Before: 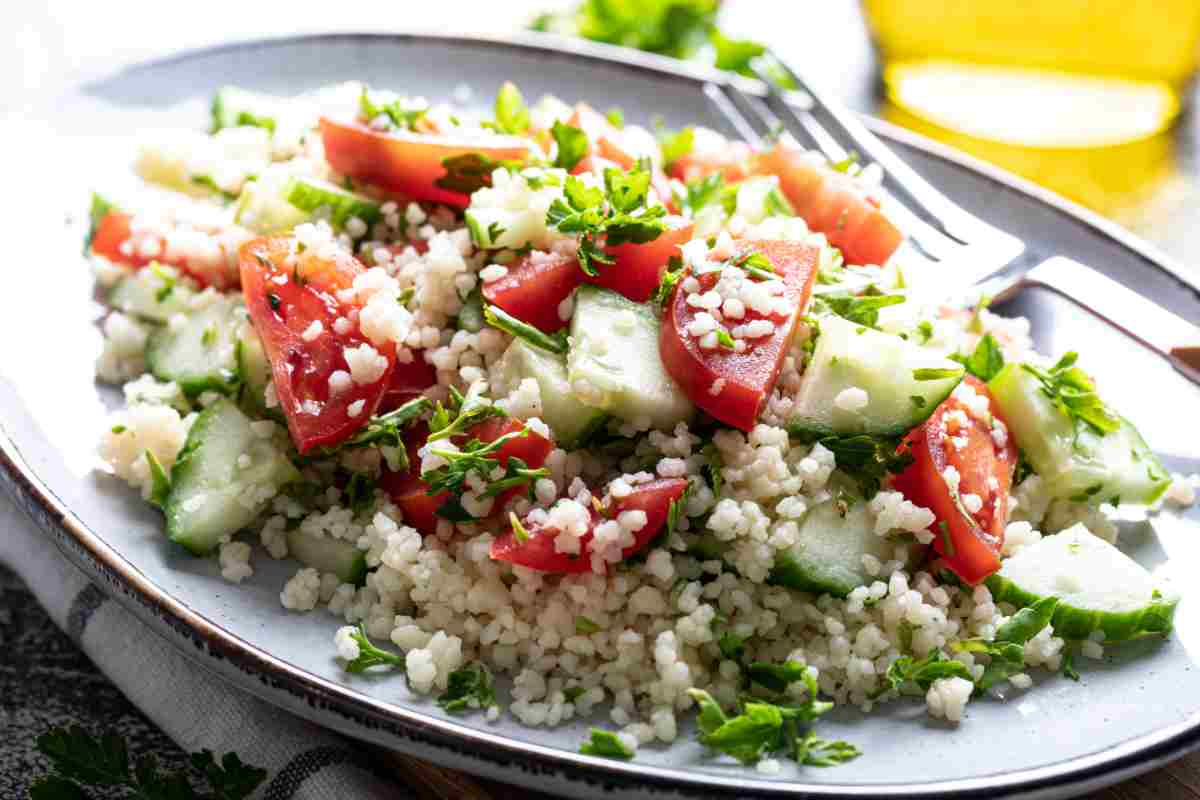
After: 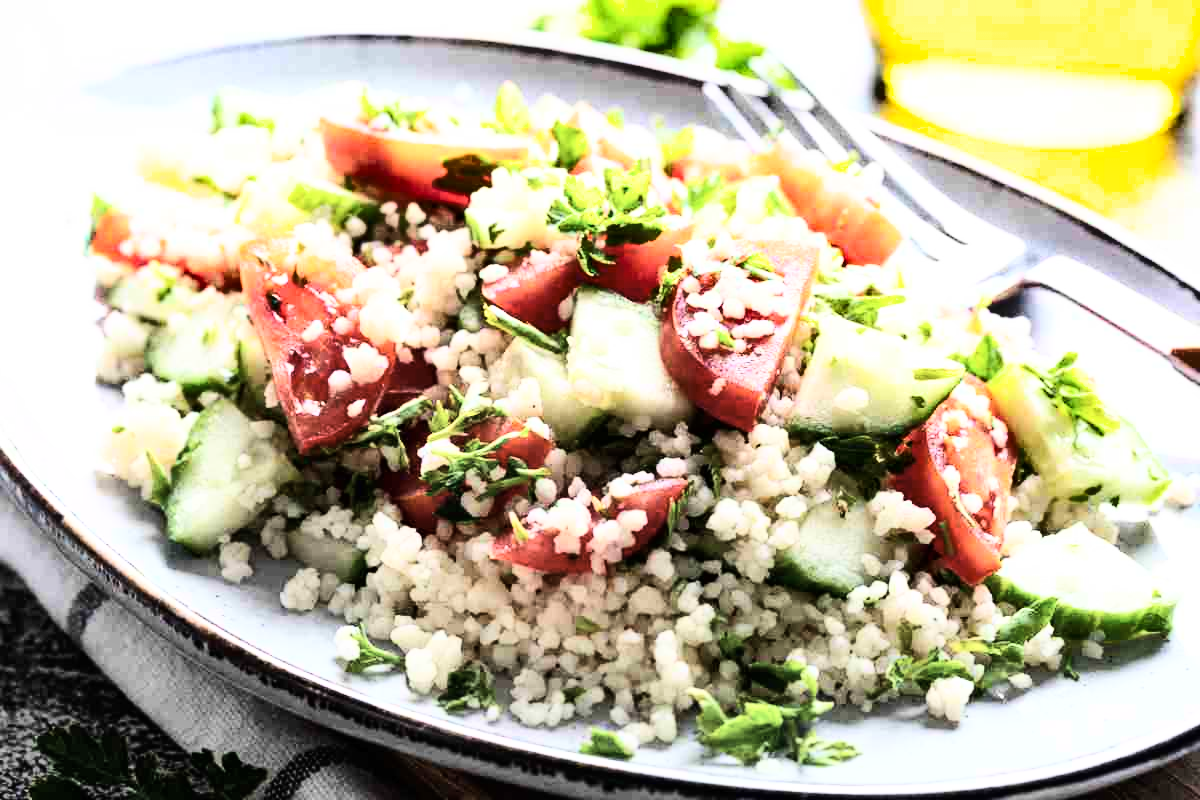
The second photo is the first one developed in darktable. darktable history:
shadows and highlights: low approximation 0.01, soften with gaussian
contrast brightness saturation: contrast 0.099, saturation -0.288
base curve: curves: ch0 [(0, 0) (0.007, 0.004) (0.027, 0.03) (0.046, 0.07) (0.207, 0.54) (0.442, 0.872) (0.673, 0.972) (1, 1)]
